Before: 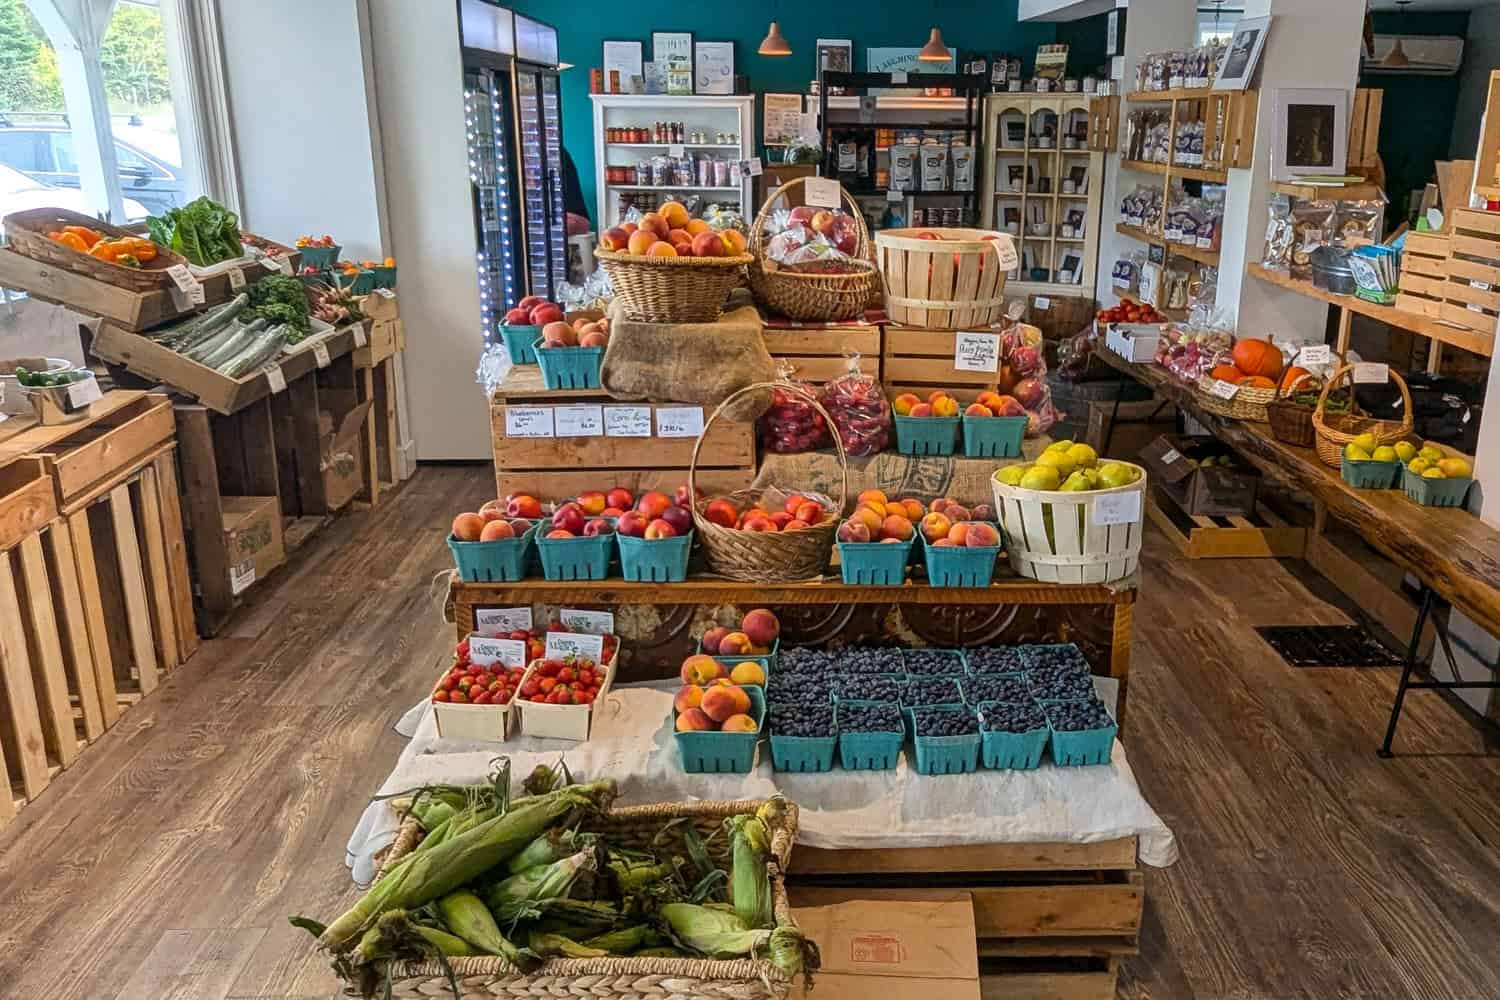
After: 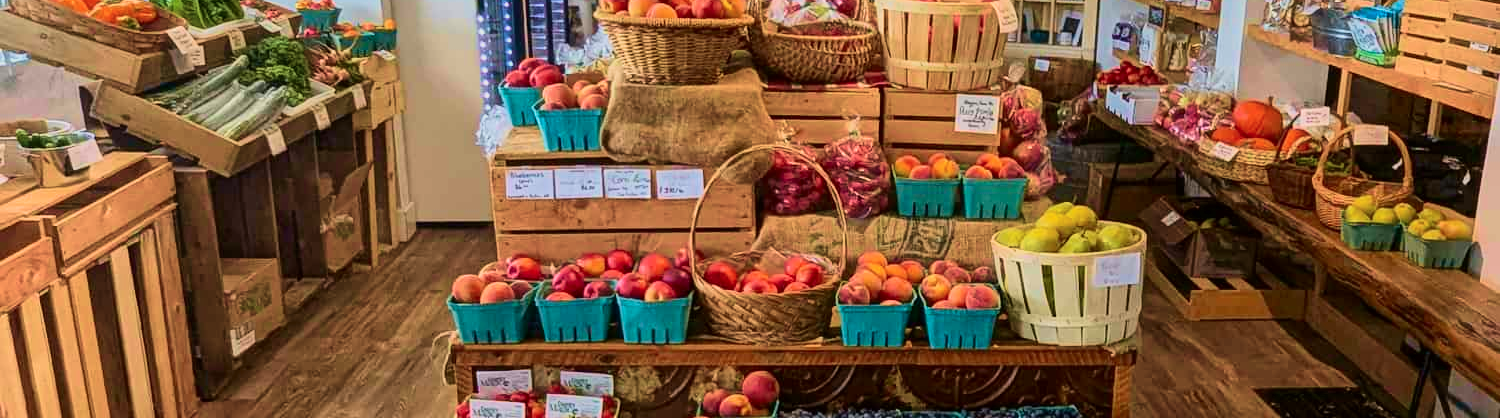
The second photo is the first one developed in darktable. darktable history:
crop and rotate: top 23.84%, bottom 34.294%
velvia: strength 67.07%, mid-tones bias 0.972
tone curve: curves: ch0 [(0, 0) (0.091, 0.074) (0.184, 0.168) (0.491, 0.519) (0.748, 0.765) (1, 0.919)]; ch1 [(0, 0) (0.179, 0.173) (0.322, 0.32) (0.424, 0.424) (0.502, 0.504) (0.56, 0.578) (0.631, 0.667) (0.777, 0.806) (1, 1)]; ch2 [(0, 0) (0.434, 0.447) (0.483, 0.487) (0.547, 0.564) (0.676, 0.673) (1, 1)], color space Lab, independent channels, preserve colors none
